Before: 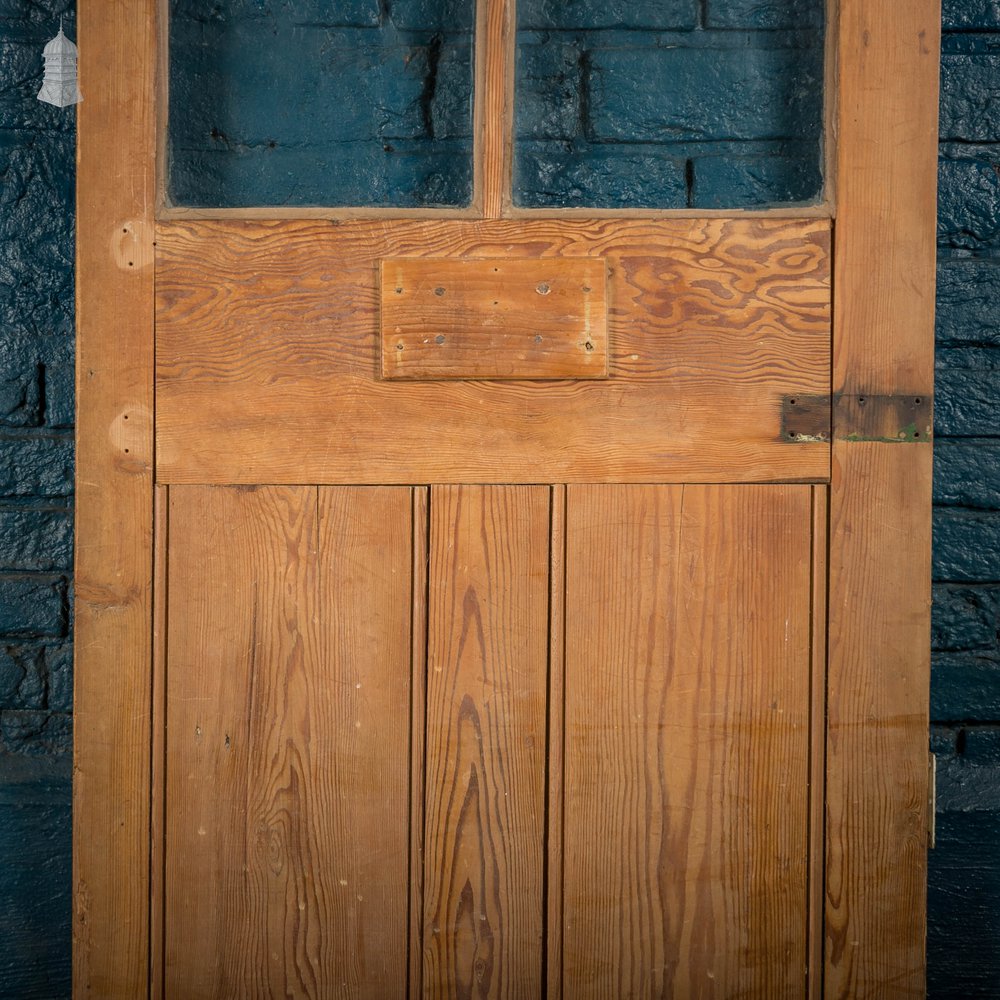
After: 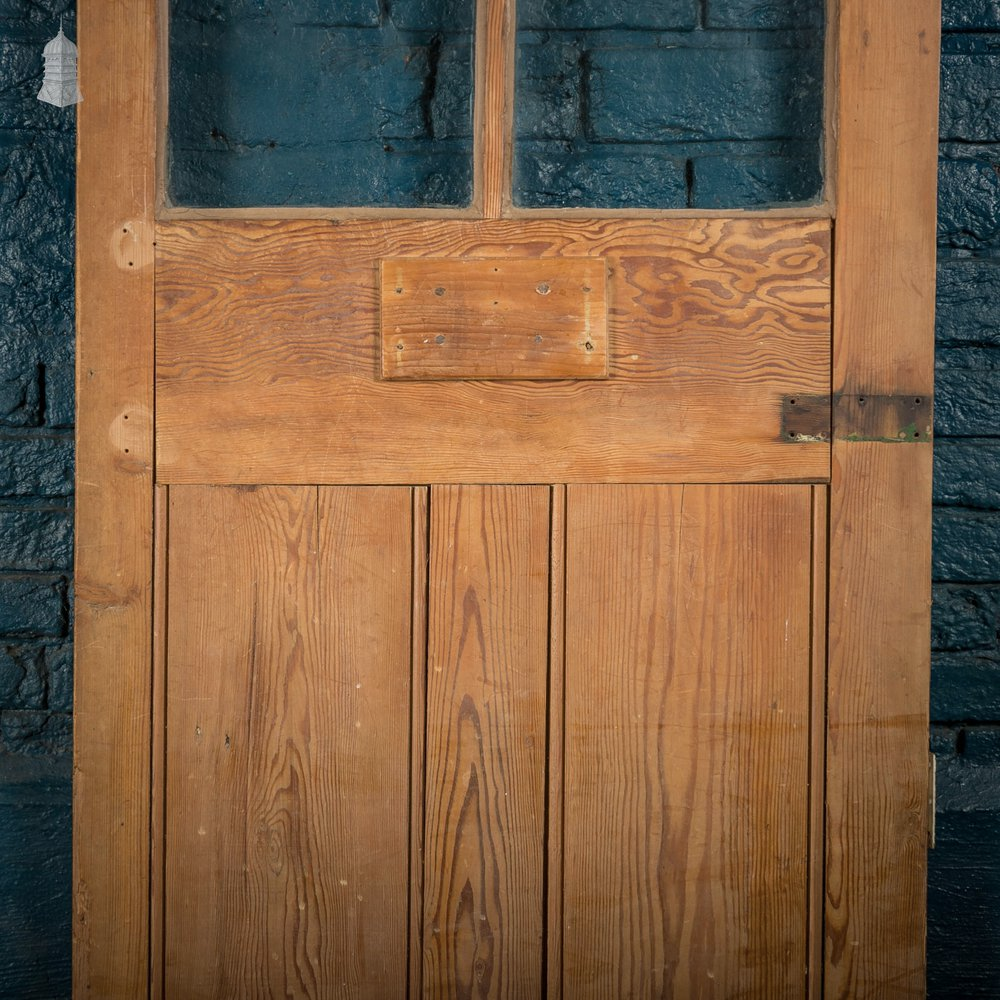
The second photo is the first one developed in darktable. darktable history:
contrast brightness saturation: contrast 0.008, saturation -0.07
